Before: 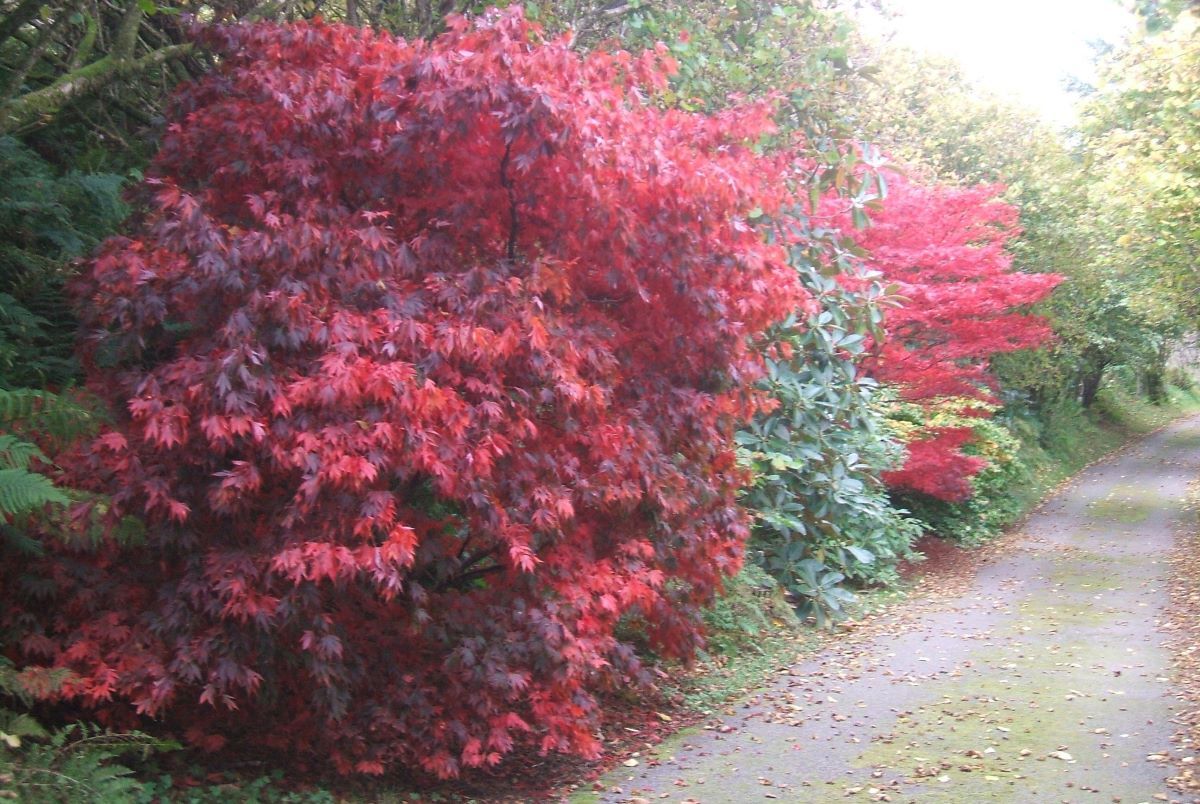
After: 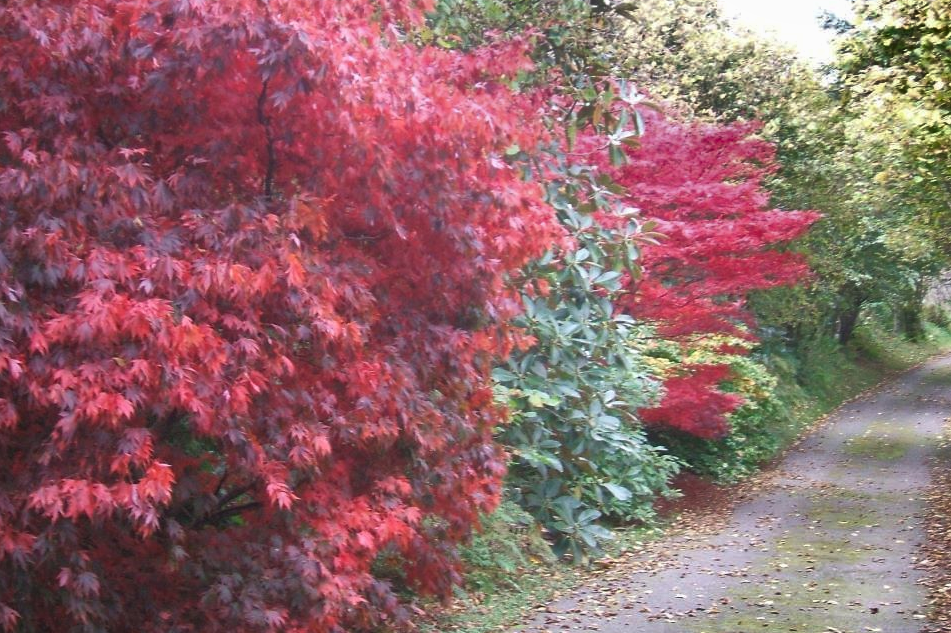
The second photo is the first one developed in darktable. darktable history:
base curve: curves: ch0 [(0, 0) (0.989, 0.992)]
crop and rotate: left 20.284%, top 7.89%, right 0.409%, bottom 13.305%
shadows and highlights: shadows 17.54, highlights -83.14, soften with gaussian
